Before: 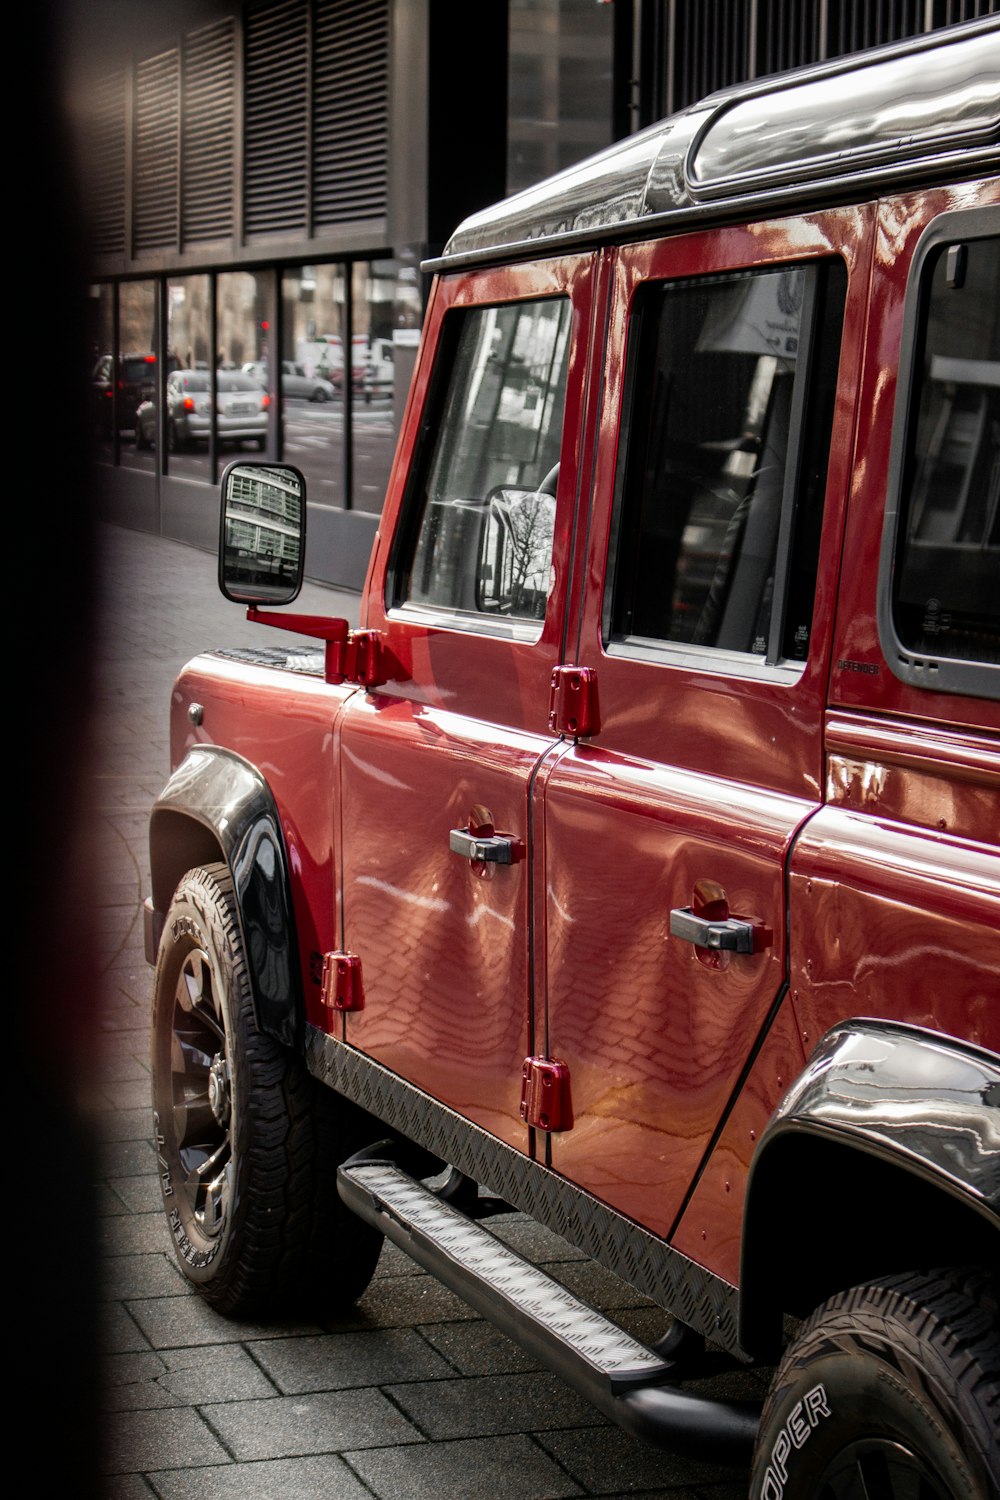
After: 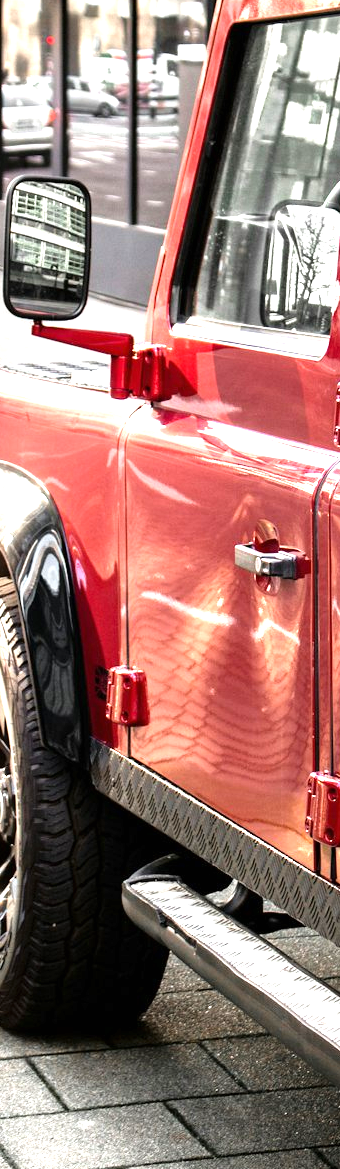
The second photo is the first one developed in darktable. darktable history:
tone equalizer: -8 EV -0.444 EV, -7 EV -0.4 EV, -6 EV -0.32 EV, -5 EV -0.199 EV, -3 EV 0.244 EV, -2 EV 0.324 EV, -1 EV 0.398 EV, +0 EV 0.407 EV, mask exposure compensation -0.486 EV
crop and rotate: left 21.539%, top 19.025%, right 44.436%, bottom 3%
exposure: black level correction 0, exposure 1.2 EV, compensate highlight preservation false
